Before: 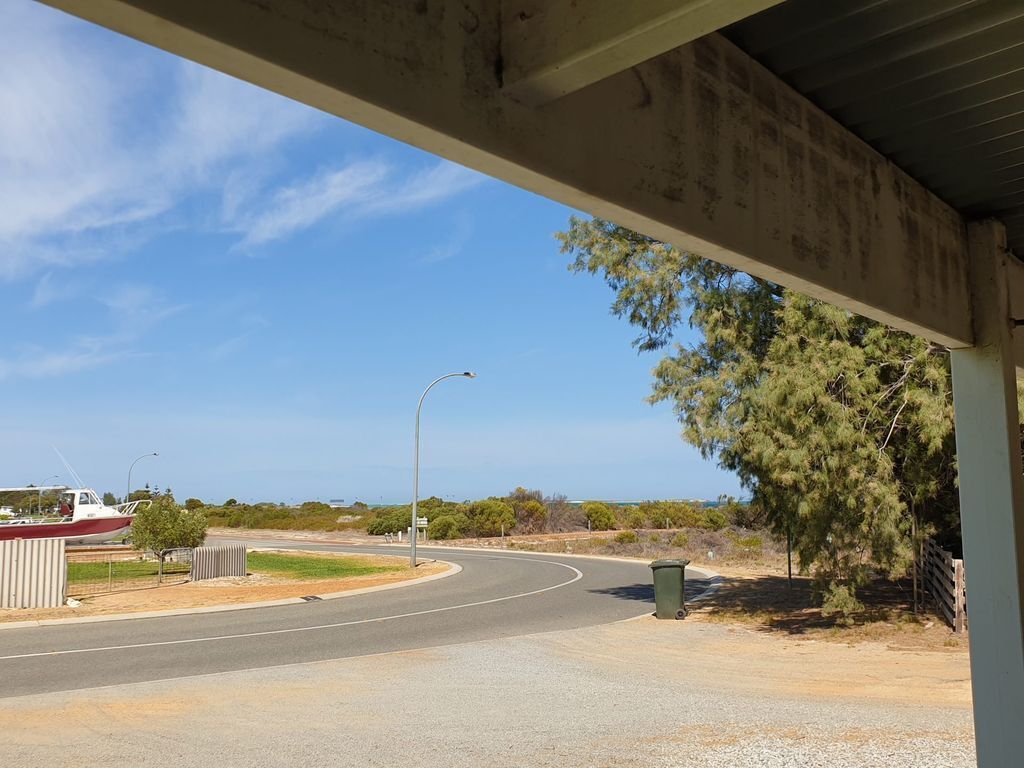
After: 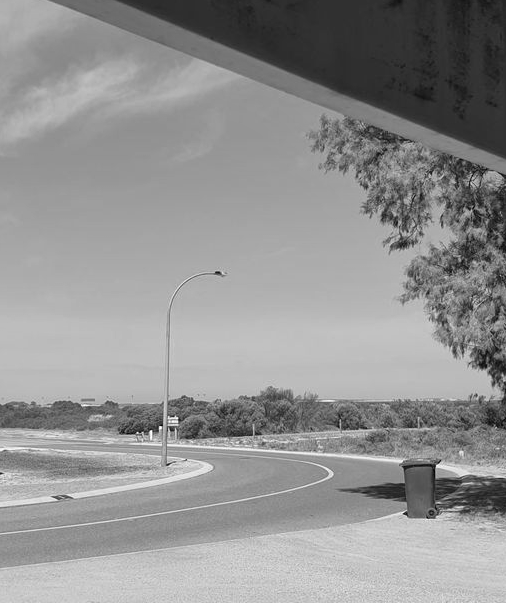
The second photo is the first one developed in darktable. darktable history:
crop and rotate: angle 0.02°, left 24.353%, top 13.219%, right 26.156%, bottom 8.224%
monochrome: a 32, b 64, size 2.3
local contrast: mode bilateral grid, contrast 20, coarseness 50, detail 120%, midtone range 0.2
